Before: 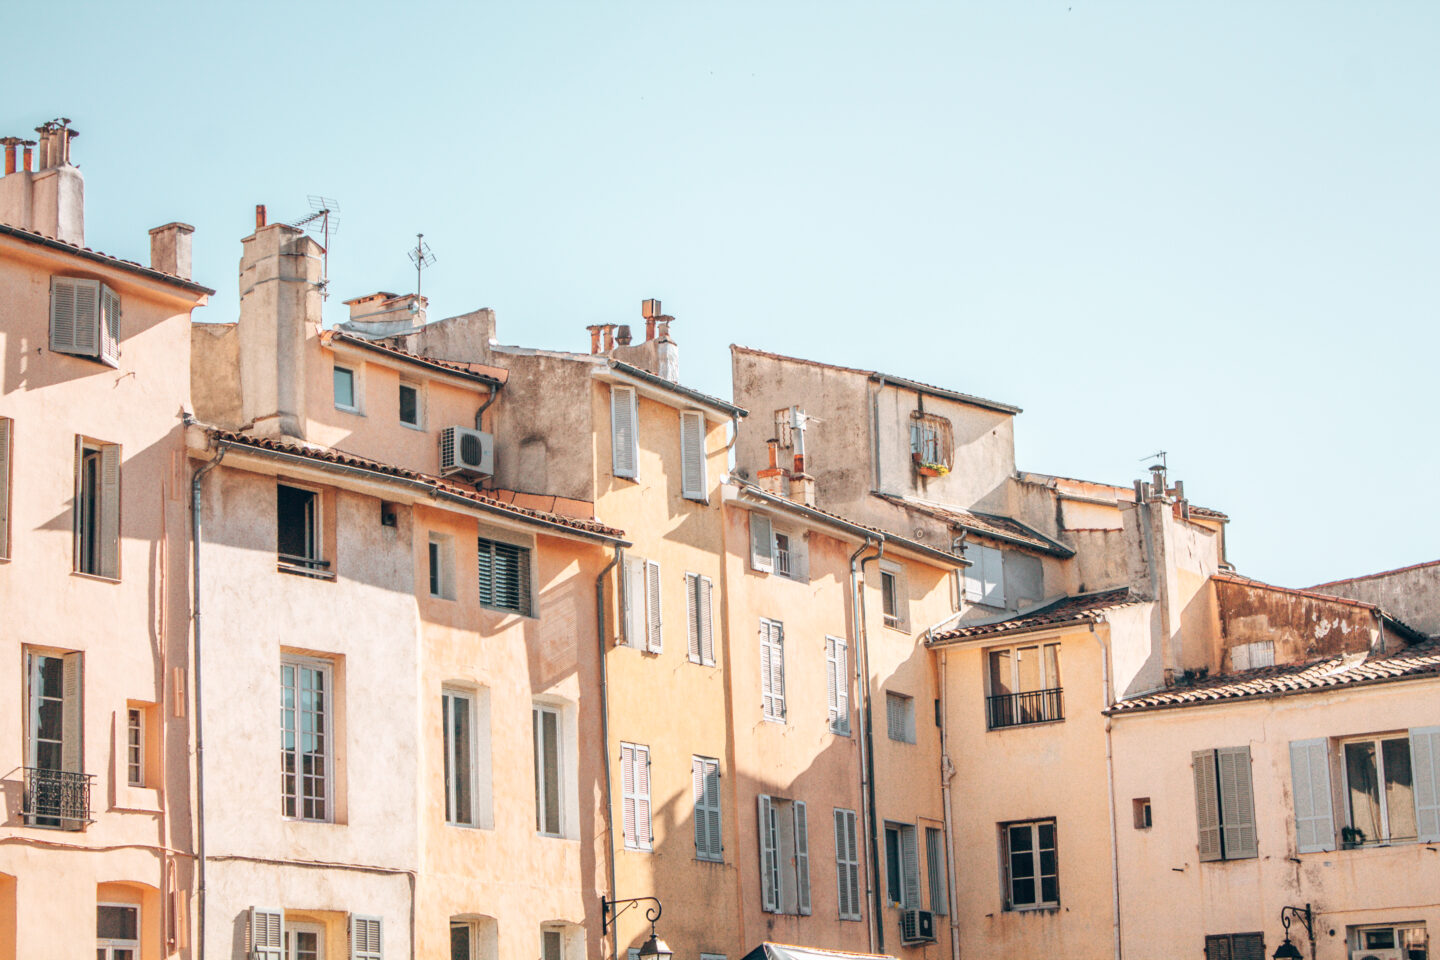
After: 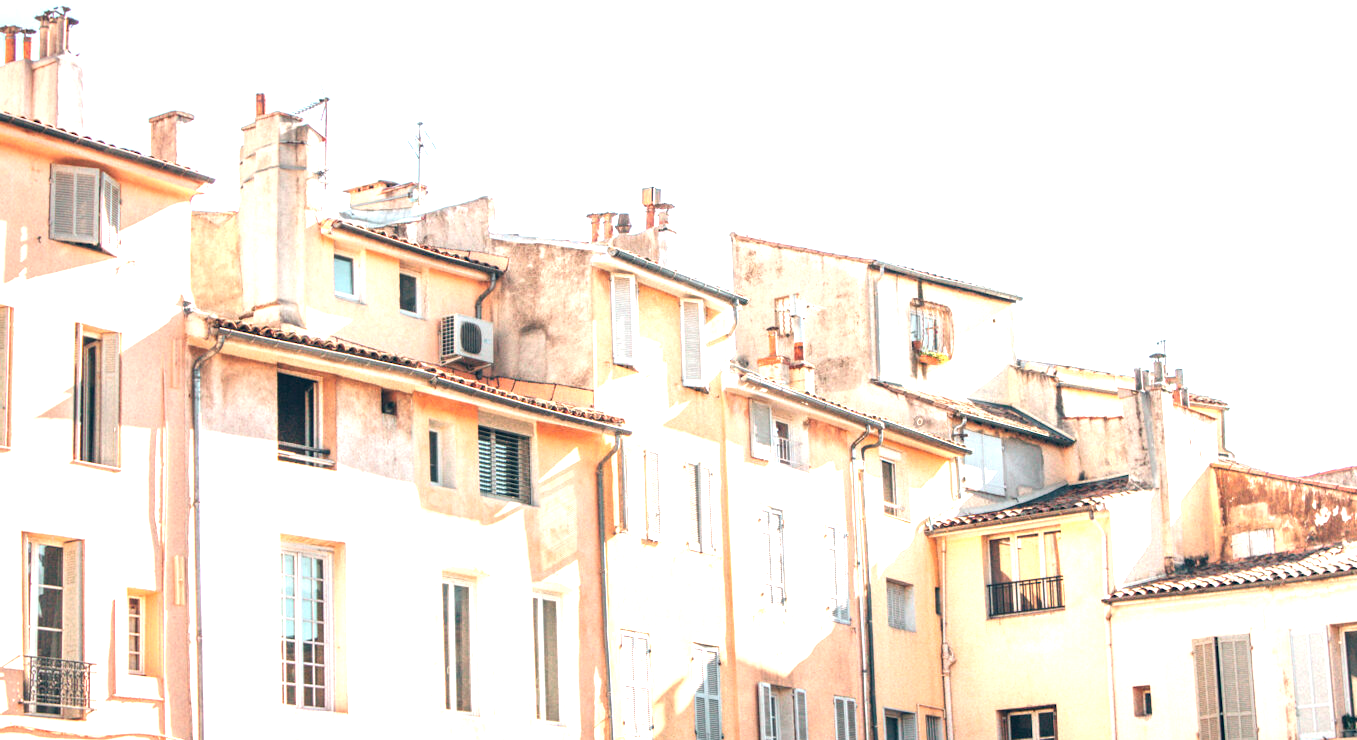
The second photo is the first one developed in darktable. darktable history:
exposure: black level correction 0, exposure 1.2 EV, compensate exposure bias true, compensate highlight preservation false
crop and rotate: angle 0.03°, top 11.643%, right 5.651%, bottom 11.189%
